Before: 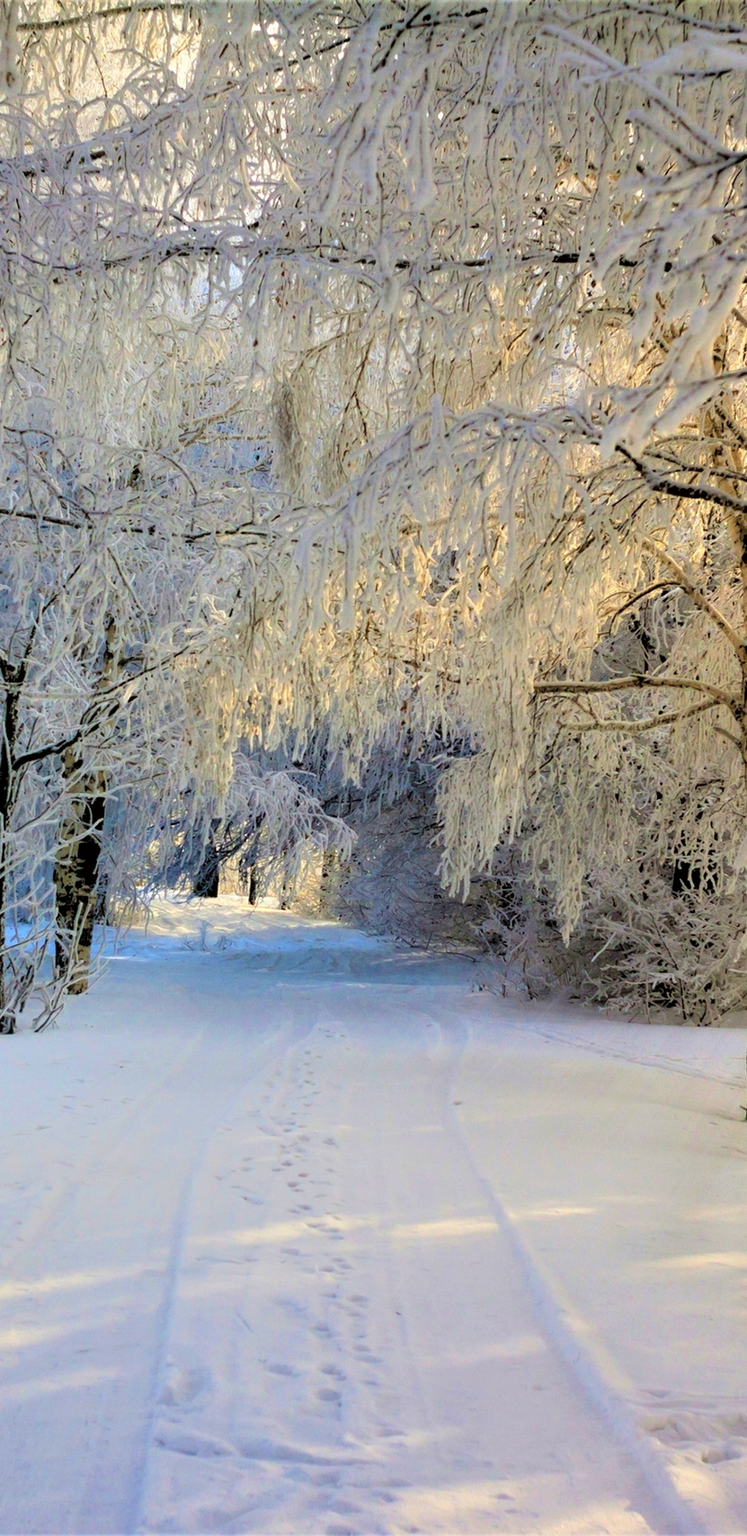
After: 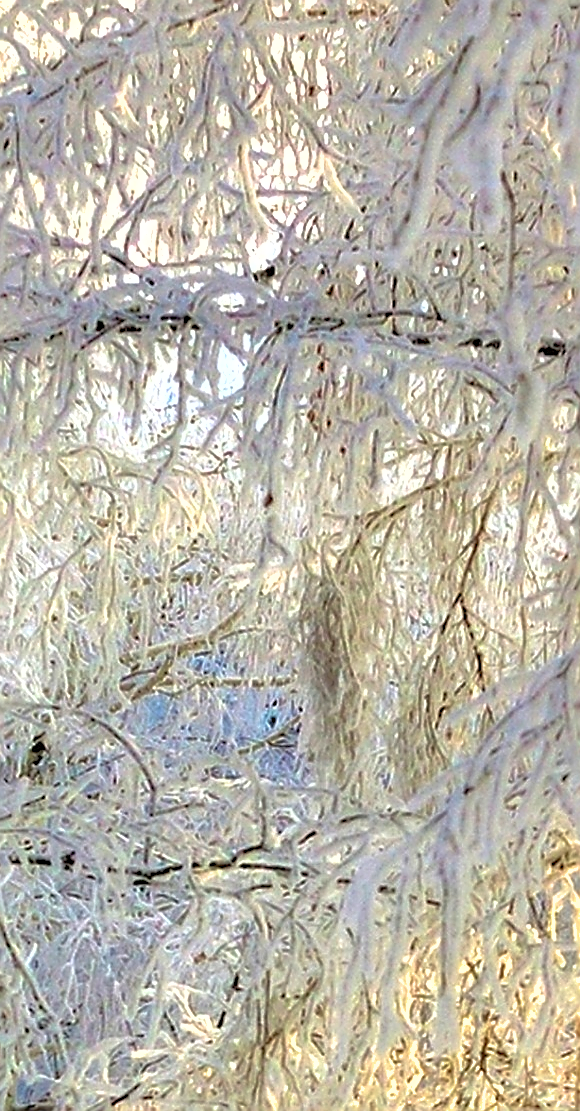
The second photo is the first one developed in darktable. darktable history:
shadows and highlights: on, module defaults
crop: left 15.598%, top 5.445%, right 44.109%, bottom 57.011%
exposure: black level correction 0, exposure 0.694 EV, compensate highlight preservation false
sharpen: radius 1.426, amount 1.252, threshold 0.75
